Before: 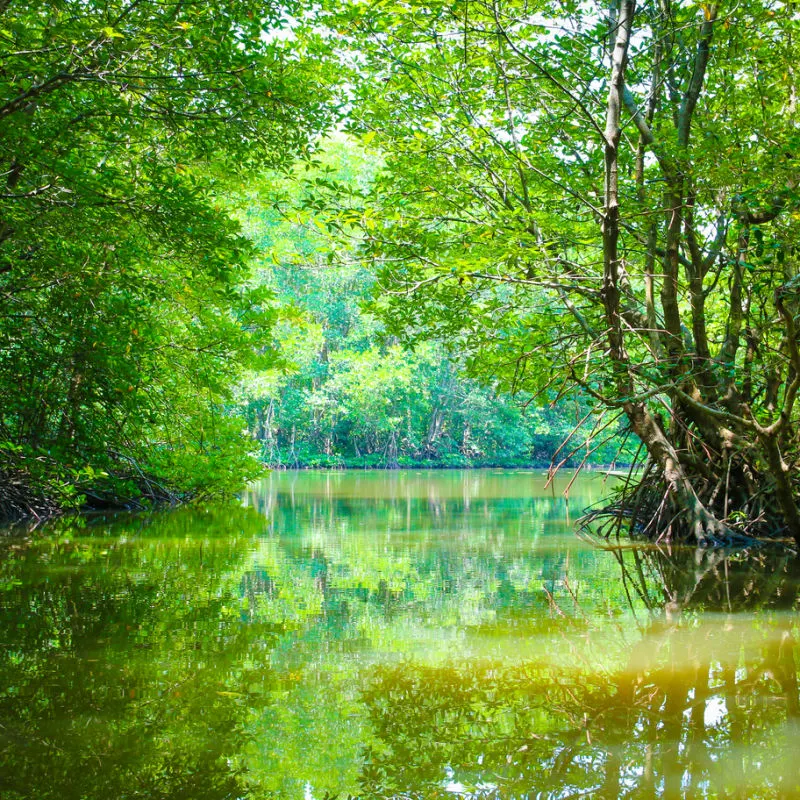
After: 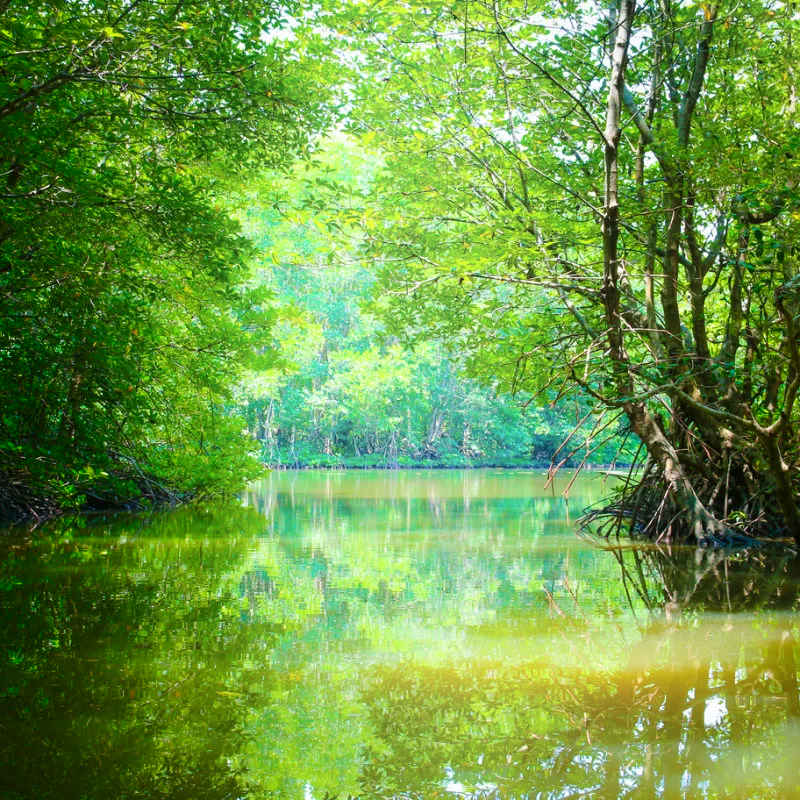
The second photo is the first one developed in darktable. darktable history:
shadows and highlights: shadows -89.46, highlights 91.82, soften with gaussian
